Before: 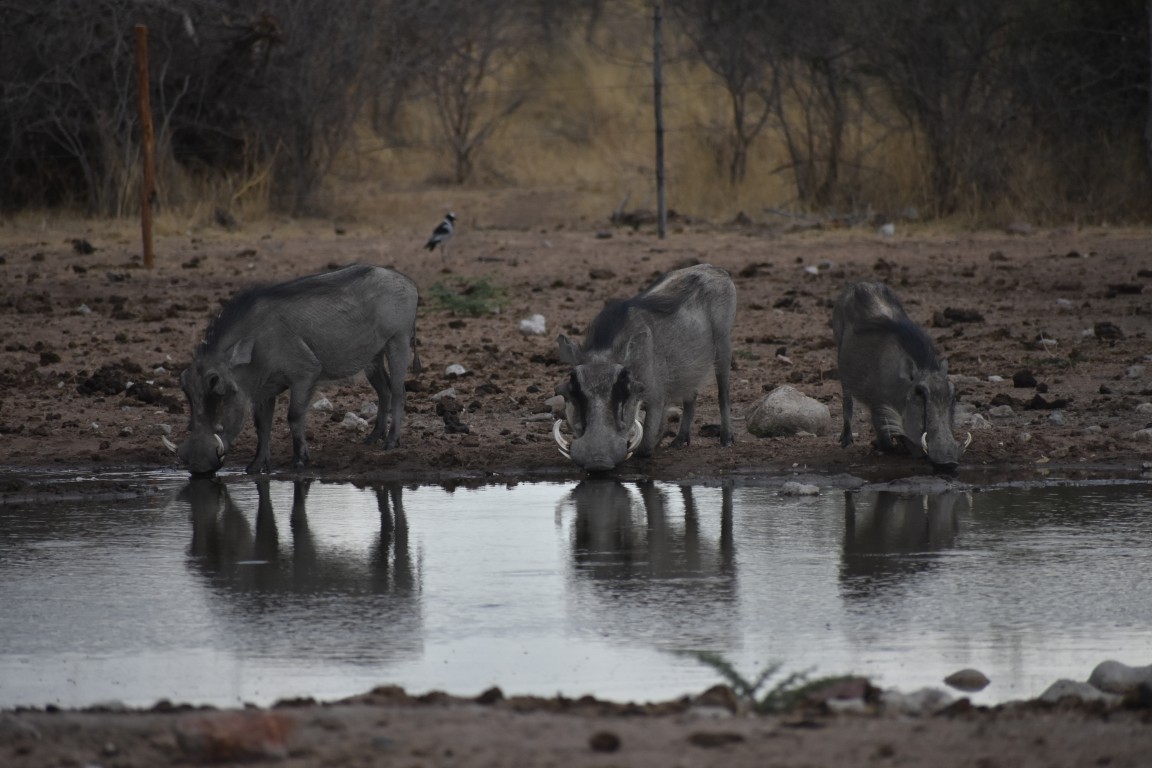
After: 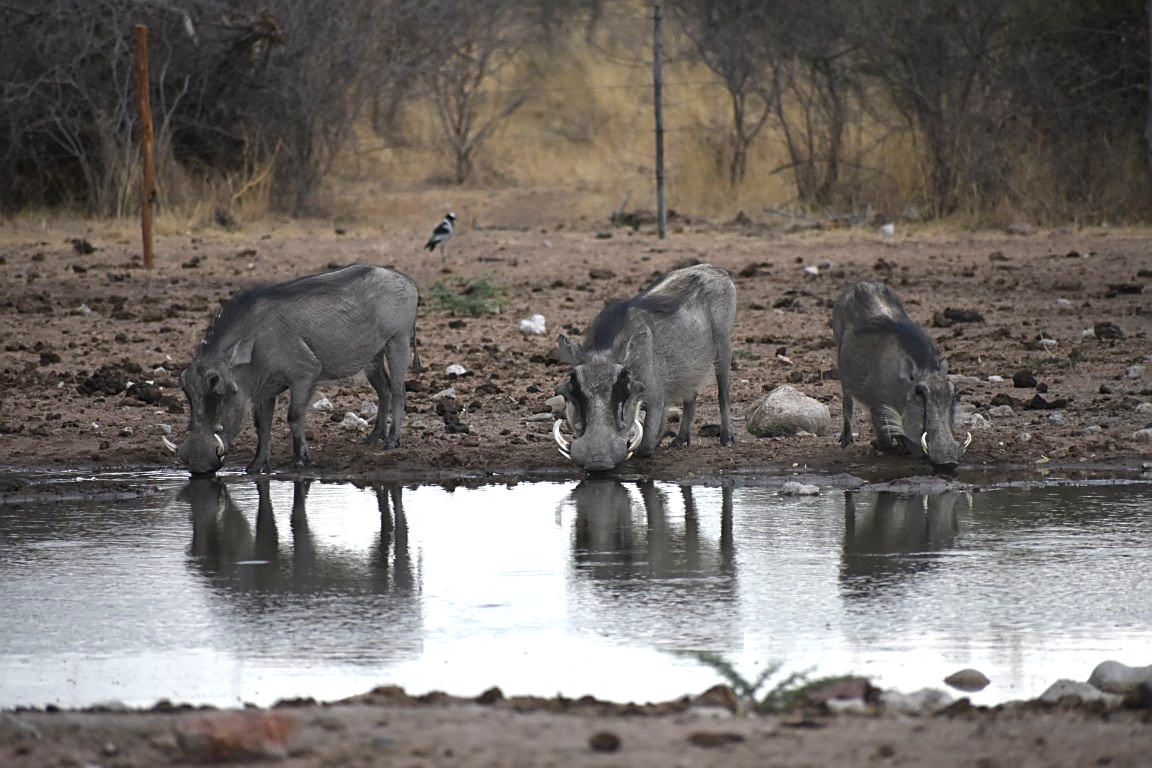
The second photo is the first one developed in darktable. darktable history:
sharpen: on, module defaults
exposure: black level correction 0.001, exposure 1.116 EV, compensate highlight preservation false
